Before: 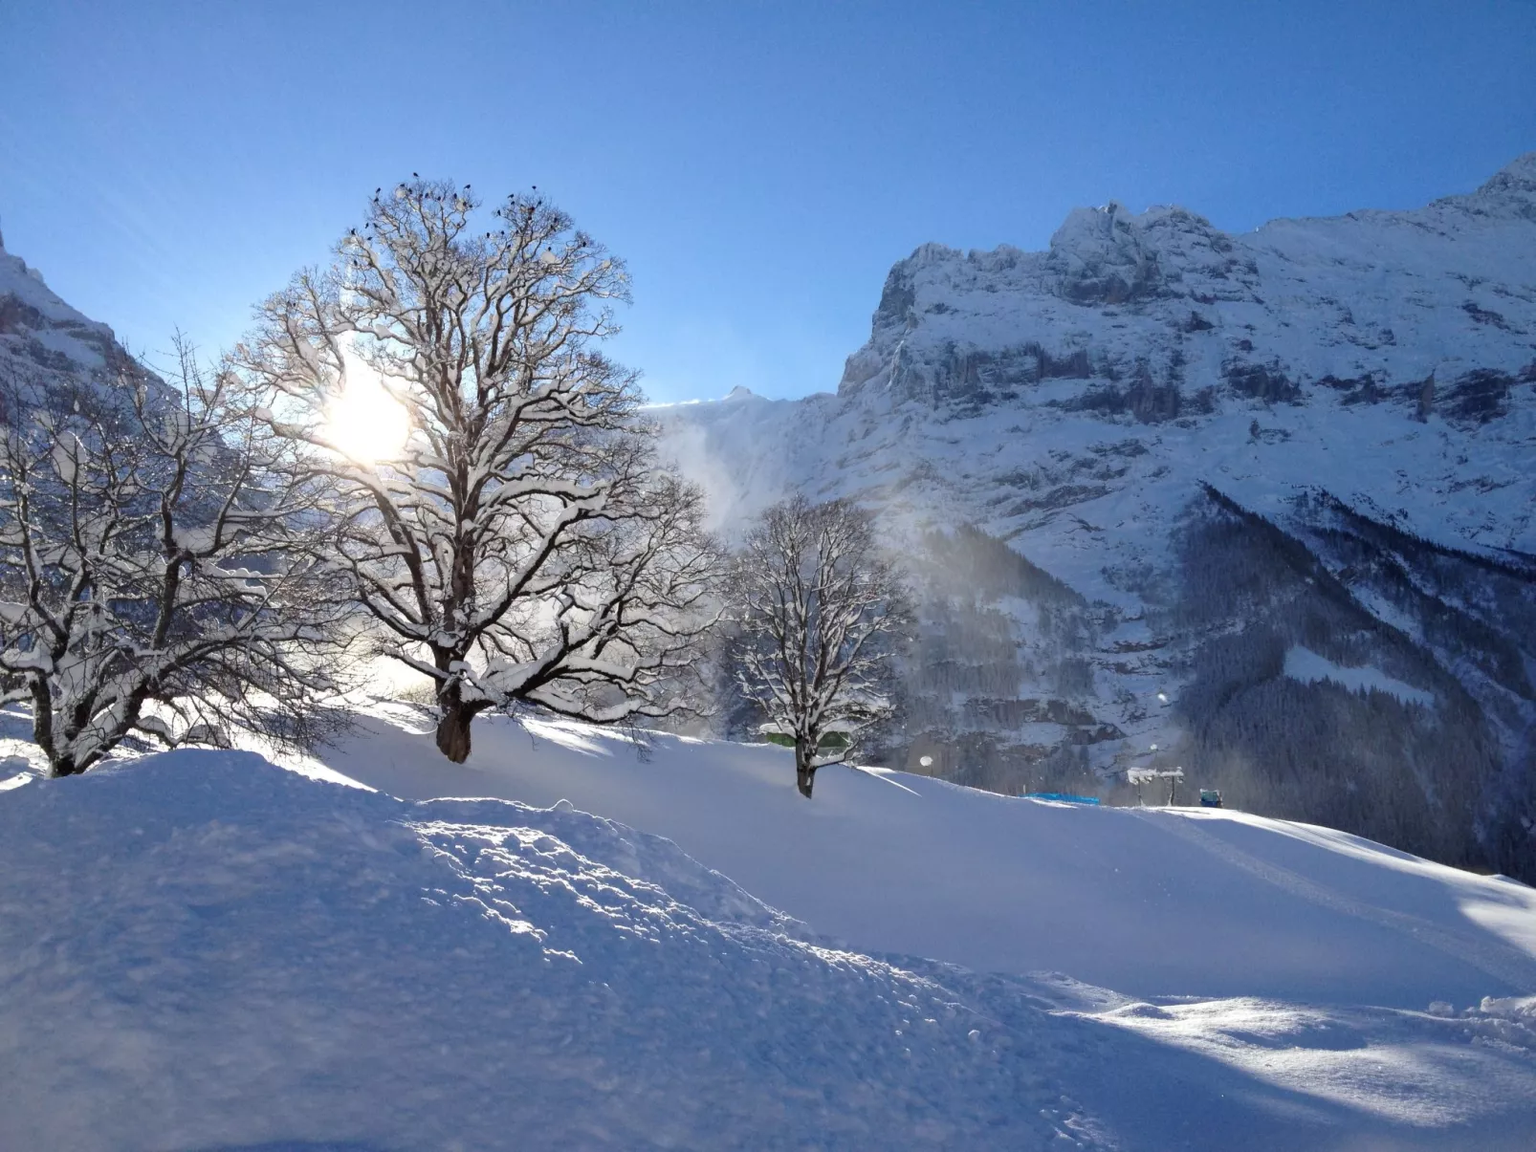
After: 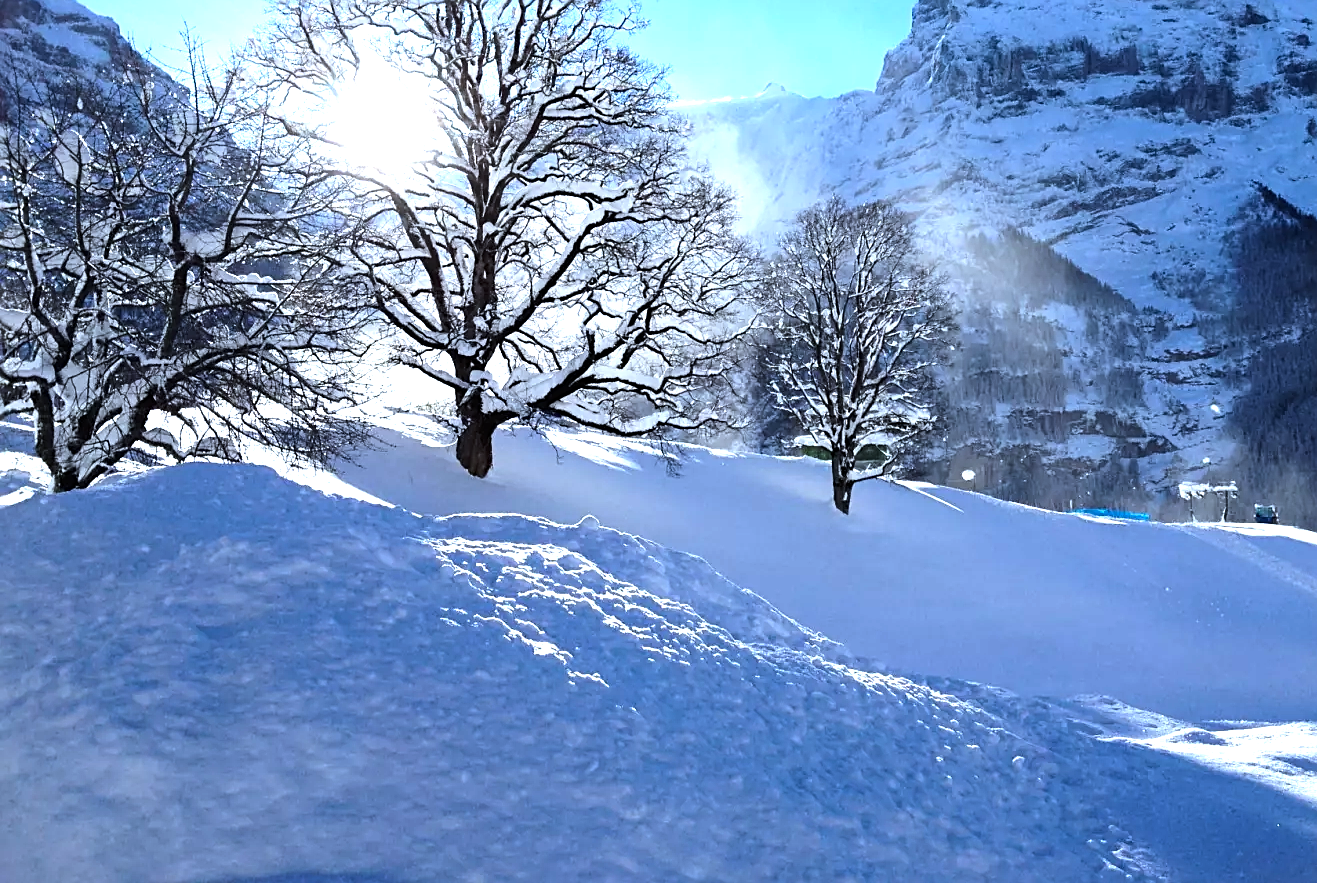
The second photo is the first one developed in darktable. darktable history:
crop: top 26.708%, right 17.981%
tone equalizer: -8 EV -1.05 EV, -7 EV -1.04 EV, -6 EV -0.9 EV, -5 EV -0.567 EV, -3 EV 0.578 EV, -2 EV 0.881 EV, -1 EV 0.998 EV, +0 EV 1.07 EV, edges refinement/feathering 500, mask exposure compensation -1.57 EV, preserve details no
sharpen: on, module defaults
color calibration: illuminant as shot in camera, x 0.378, y 0.38, temperature 4099.03 K
